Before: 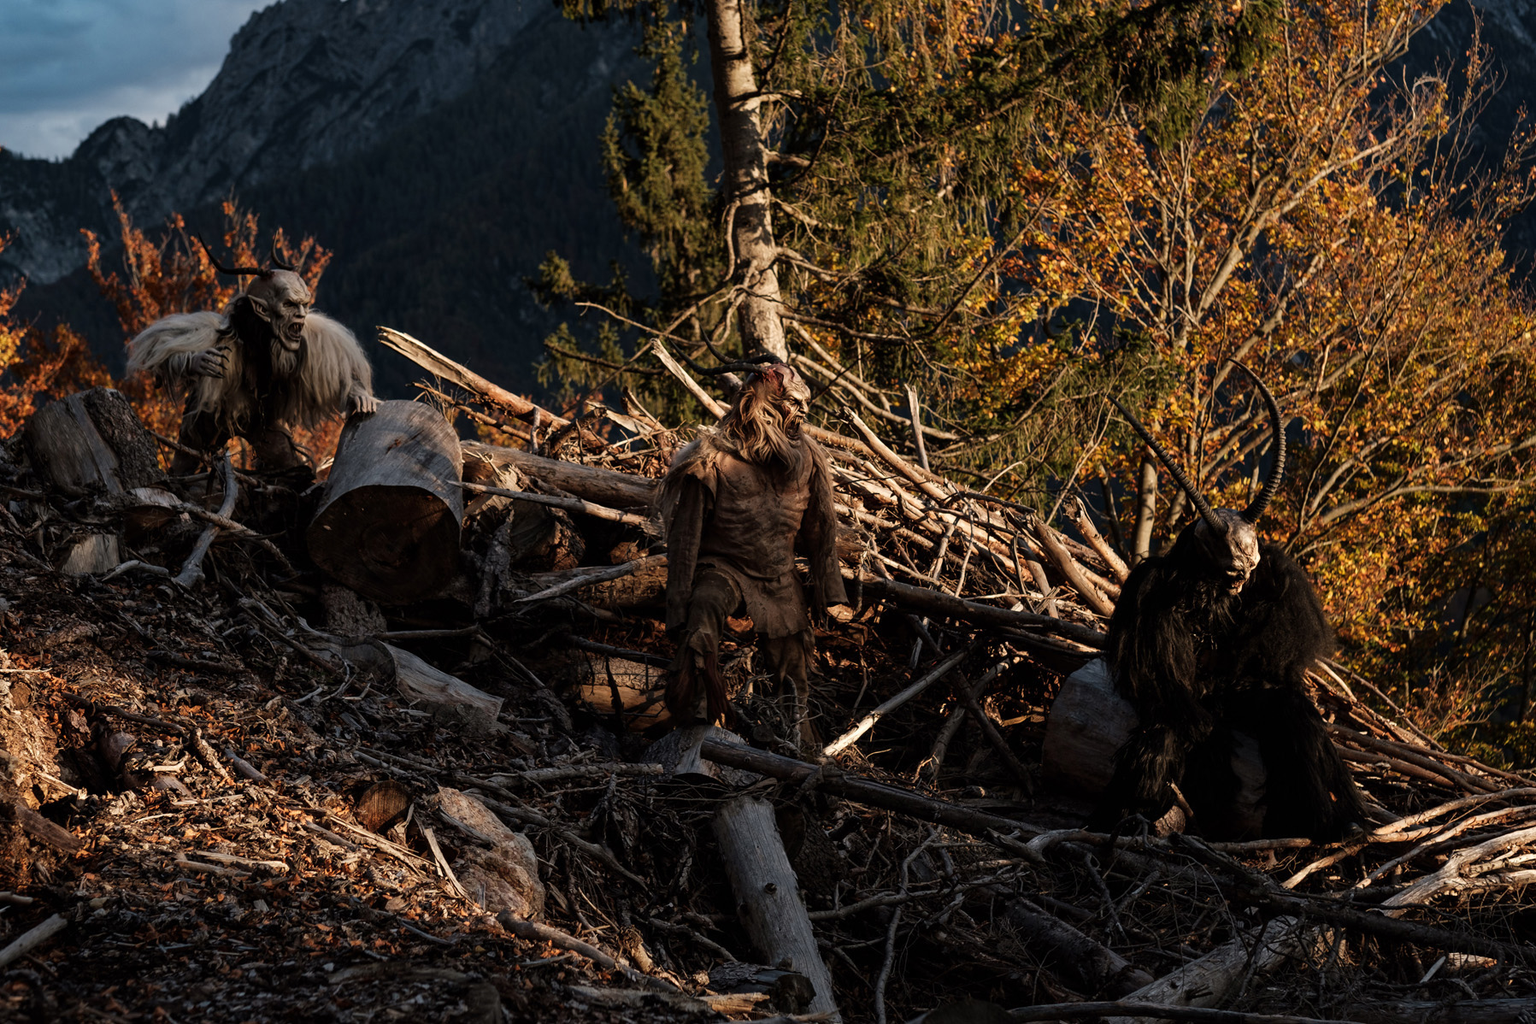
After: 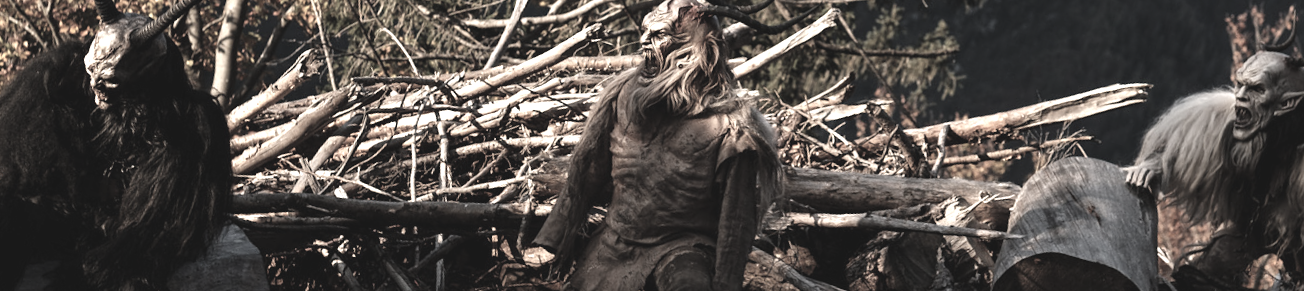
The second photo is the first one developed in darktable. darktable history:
exposure: black level correction -0.005, exposure 1.002 EV, compensate highlight preservation false
crop and rotate: angle 16.12°, top 30.835%, bottom 35.653%
color correction: saturation 0.3
